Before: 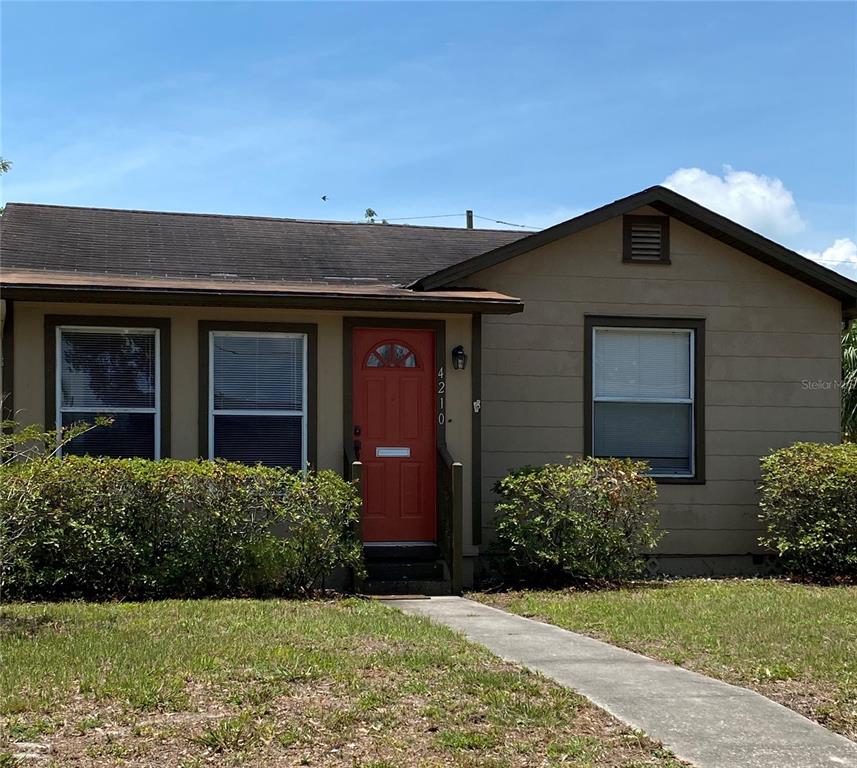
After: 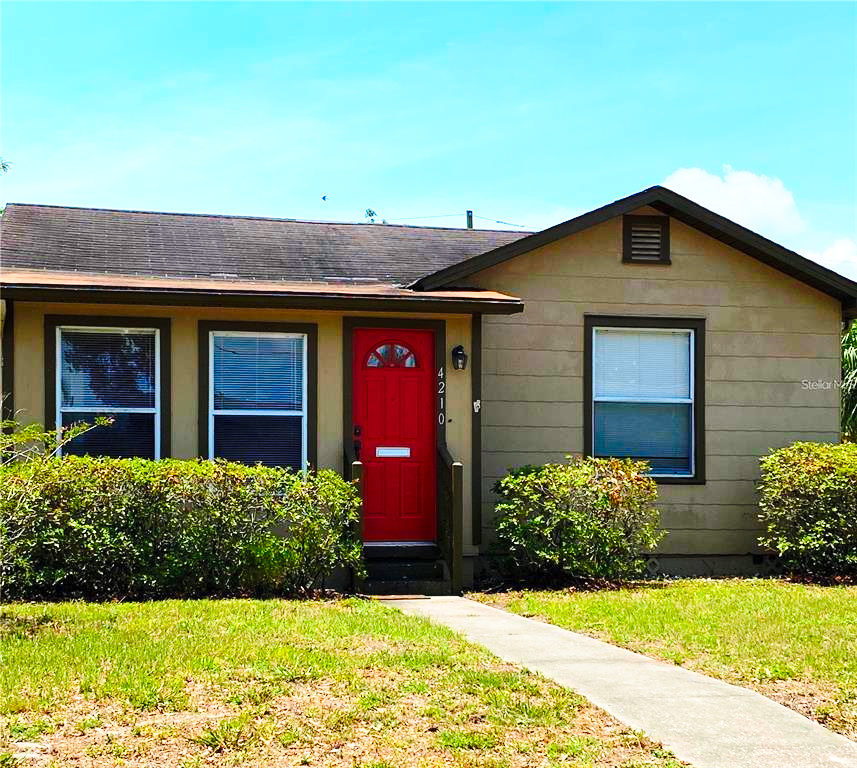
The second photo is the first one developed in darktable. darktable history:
base curve: curves: ch0 [(0, 0) (0.028, 0.03) (0.121, 0.232) (0.46, 0.748) (0.859, 0.968) (1, 1)], preserve colors none
contrast brightness saturation: contrast 0.196, brightness 0.197, saturation 0.786
